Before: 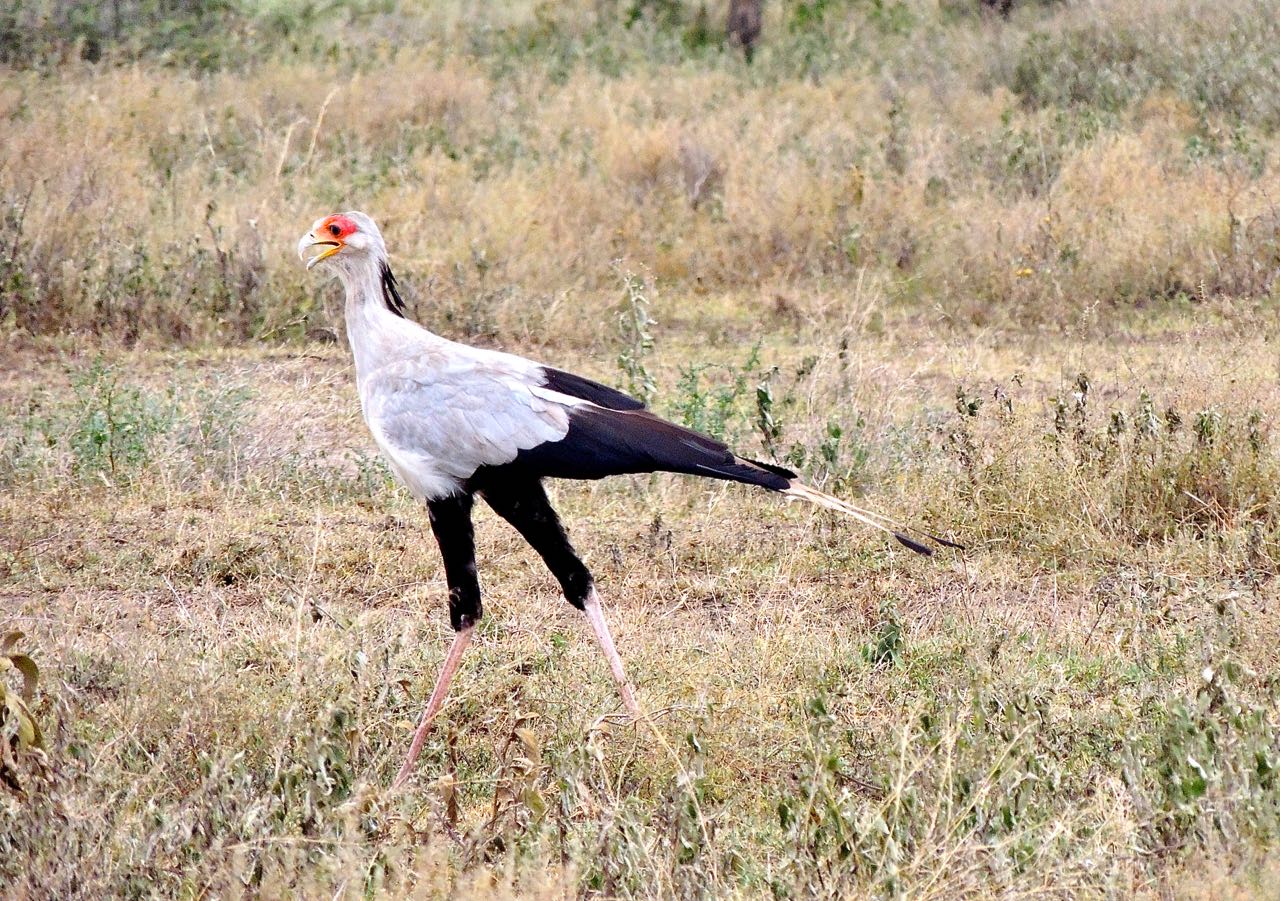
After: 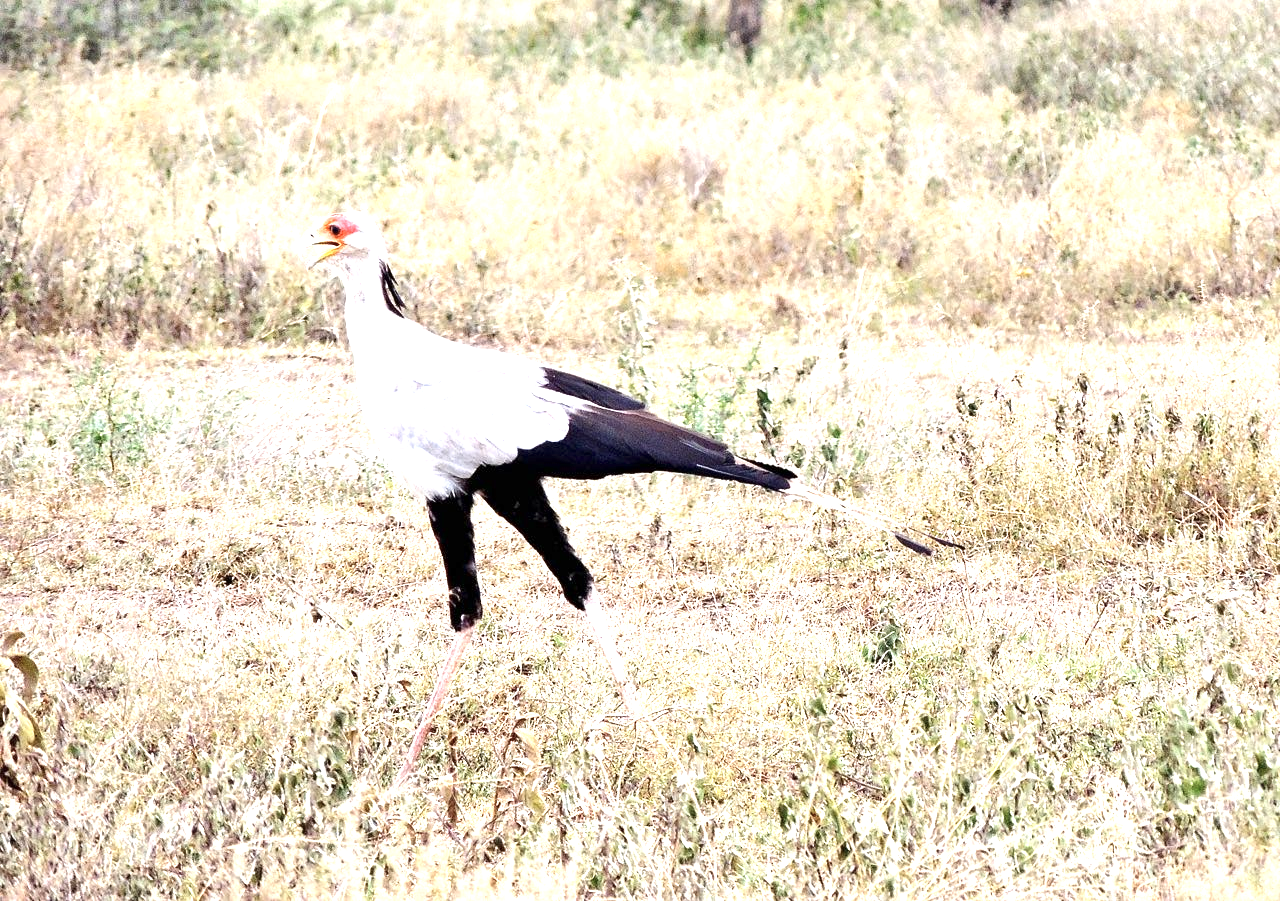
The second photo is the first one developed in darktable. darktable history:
exposure: exposure 1.134 EV, compensate highlight preservation false
contrast brightness saturation: contrast 0.058, brightness -0.007, saturation -0.214
